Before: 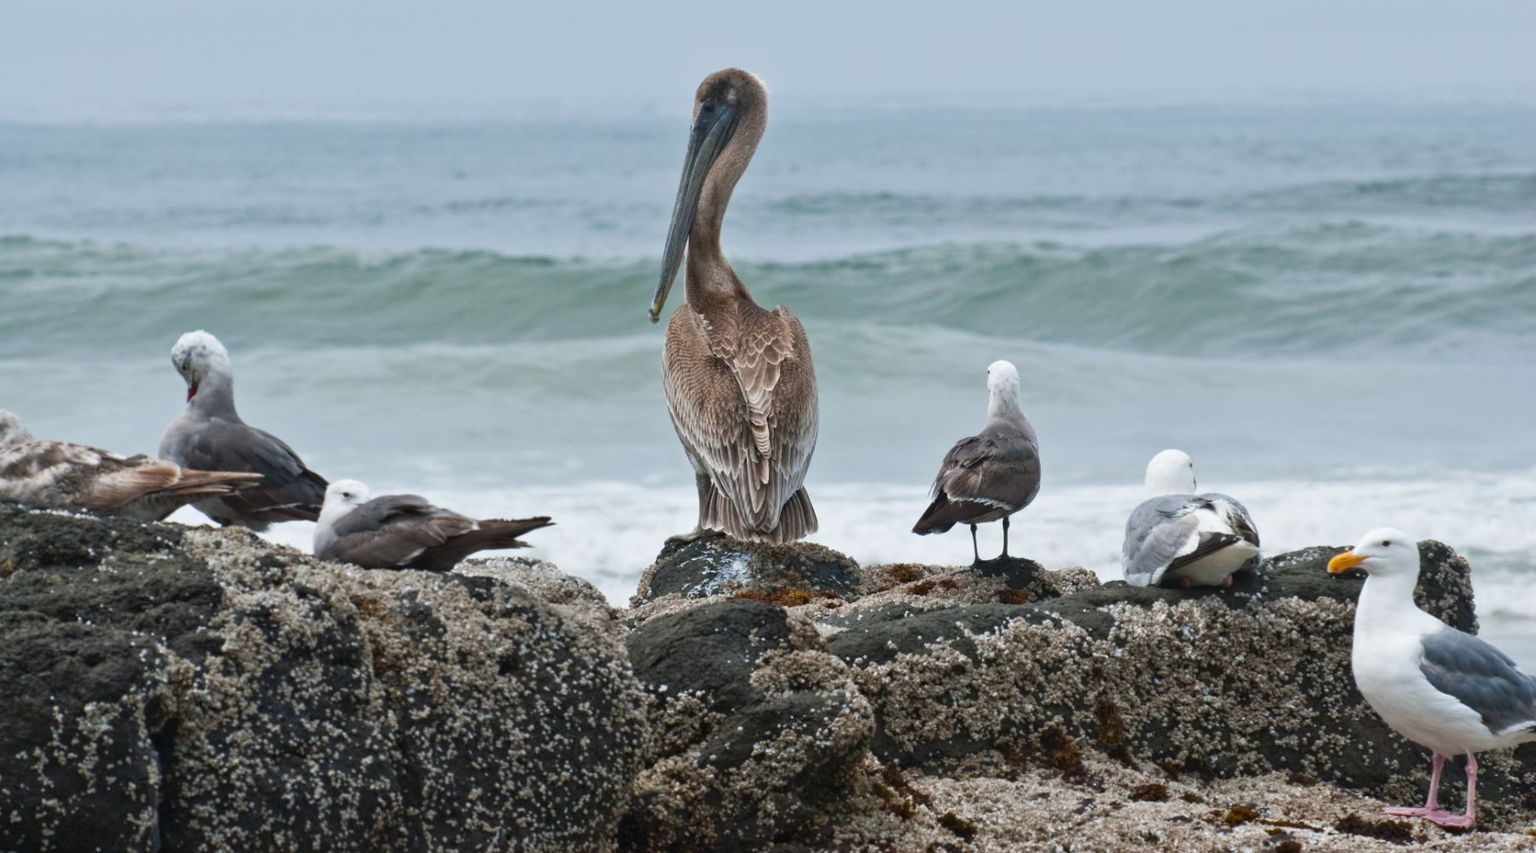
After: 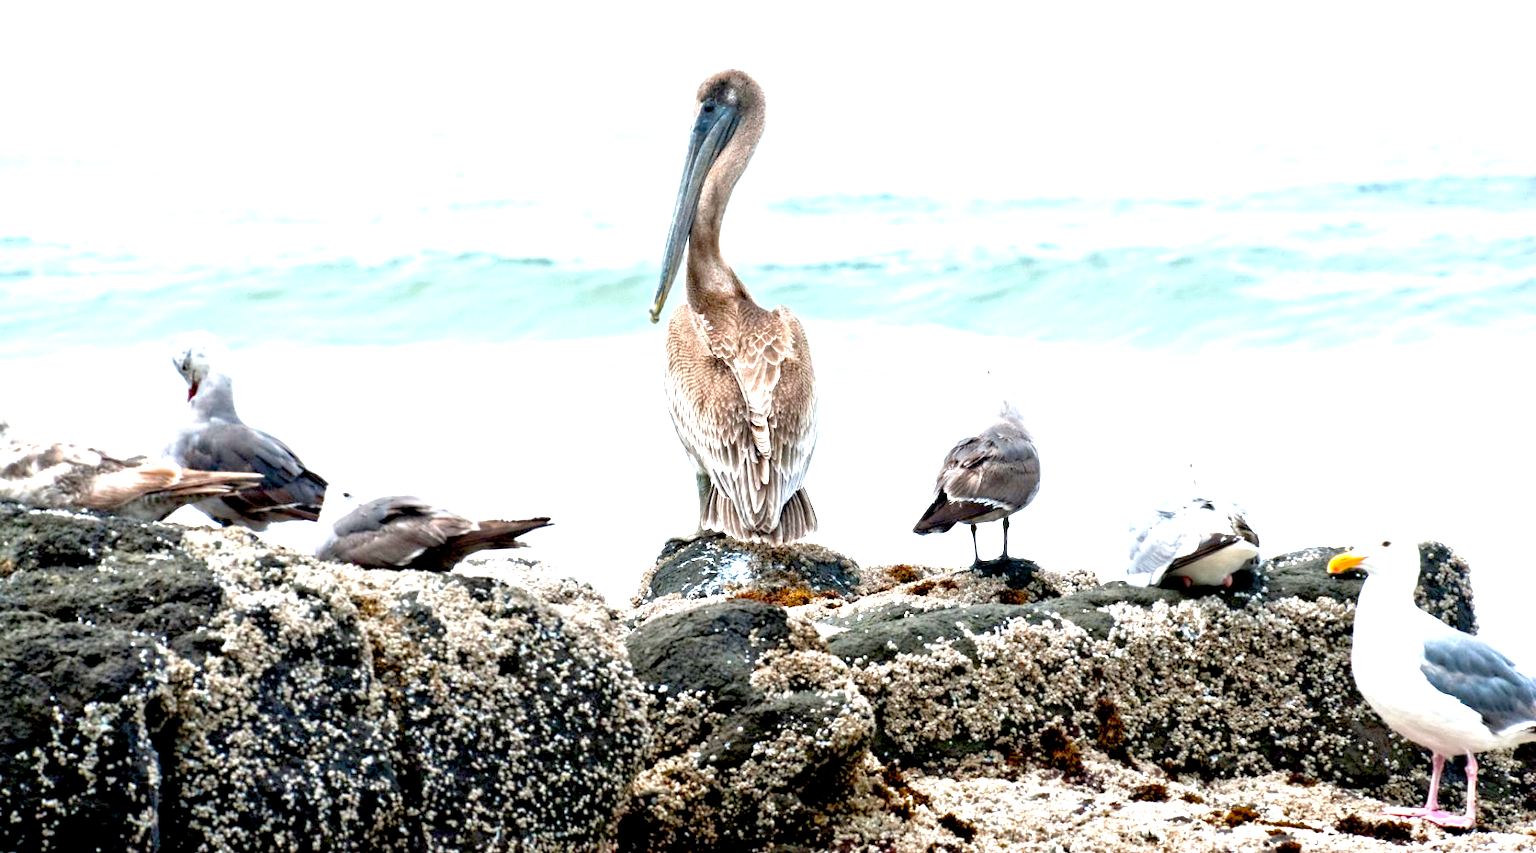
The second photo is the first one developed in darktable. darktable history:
exposure: black level correction 0.015, exposure 1.794 EV, compensate highlight preservation false
